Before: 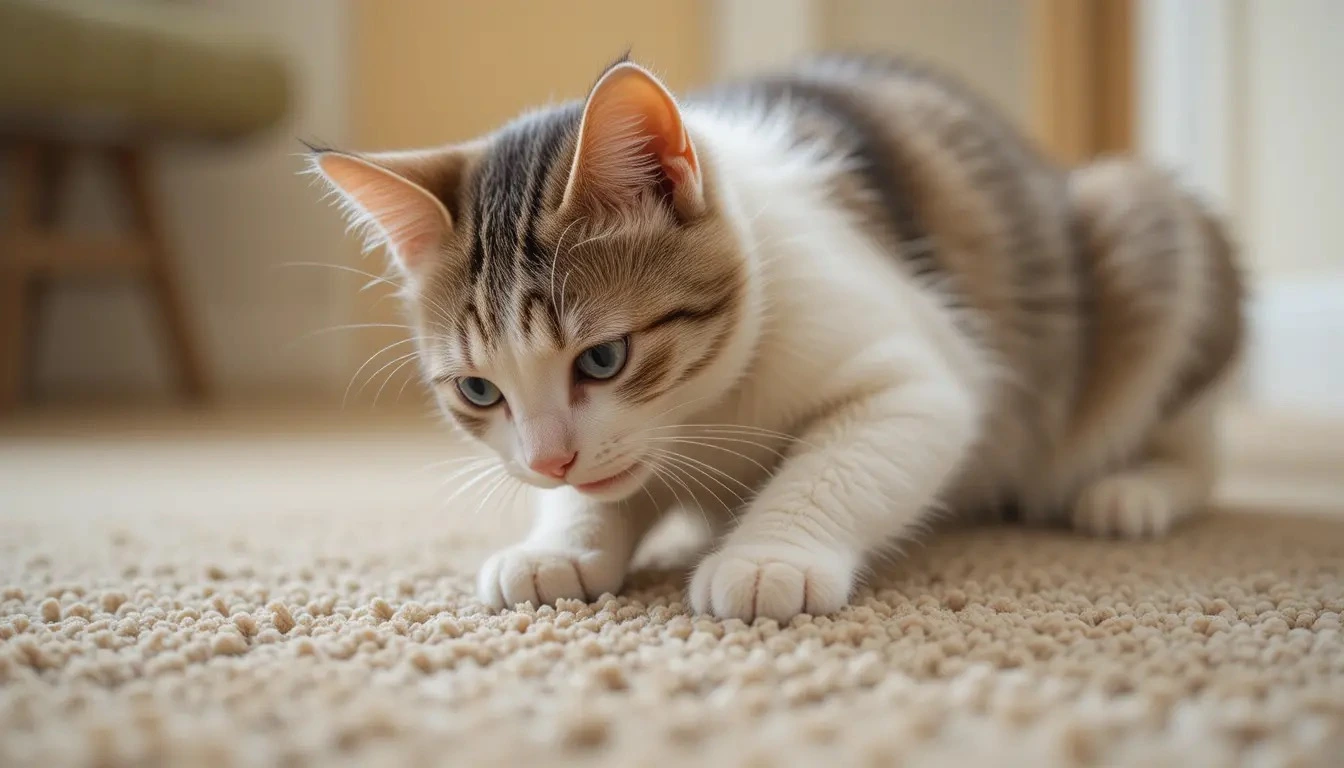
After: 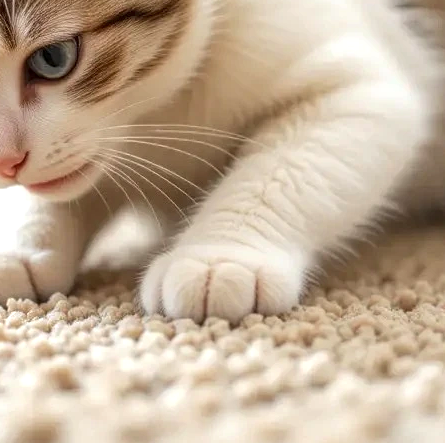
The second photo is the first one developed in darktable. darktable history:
local contrast: on, module defaults
crop: left 40.878%, top 39.176%, right 25.993%, bottom 3.081%
exposure: exposure 0.6 EV, compensate highlight preservation false
